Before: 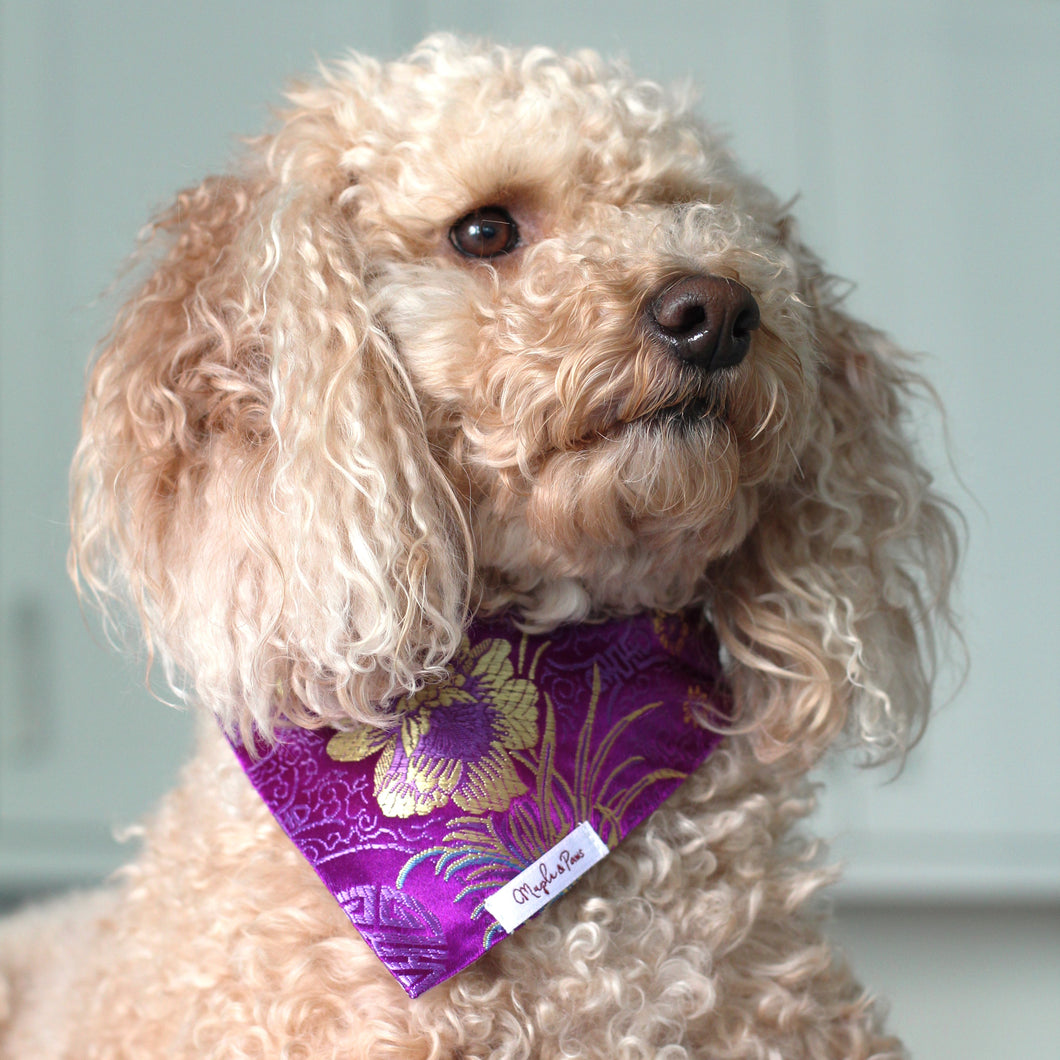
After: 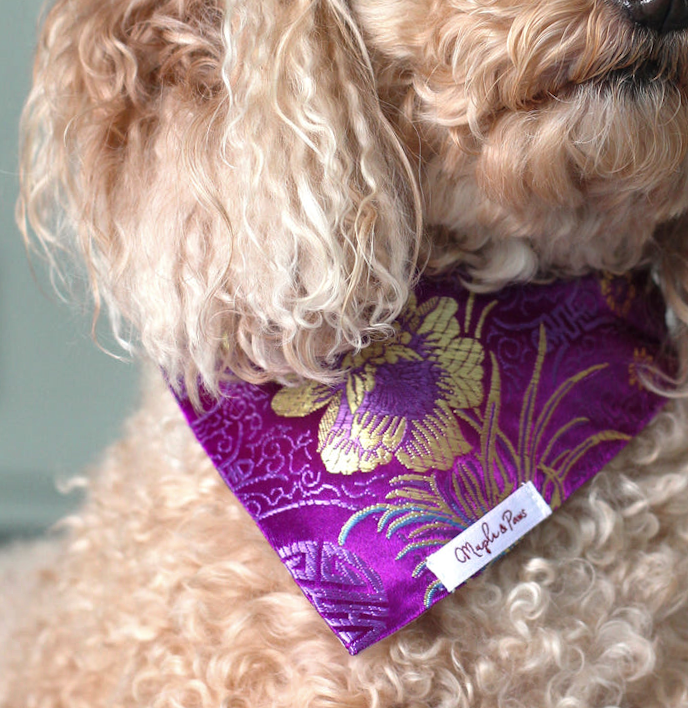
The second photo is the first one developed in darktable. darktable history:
shadows and highlights: shadows 22.94, highlights -48.4, soften with gaussian
crop and rotate: angle -1.13°, left 3.954%, top 31.86%, right 29.865%
